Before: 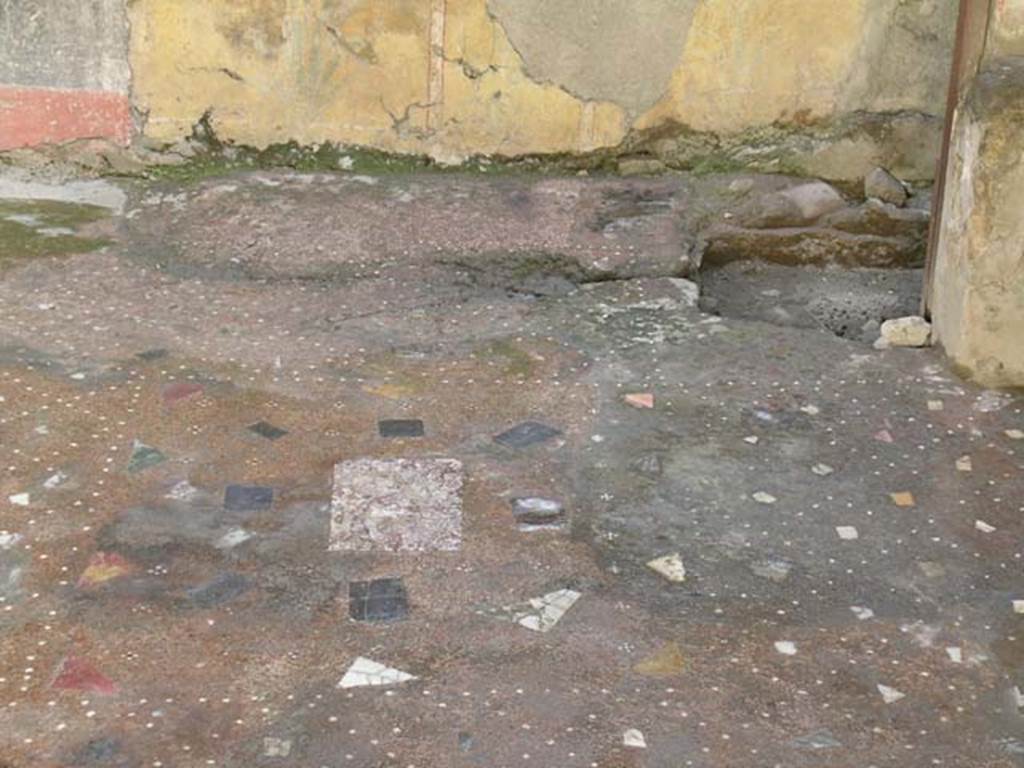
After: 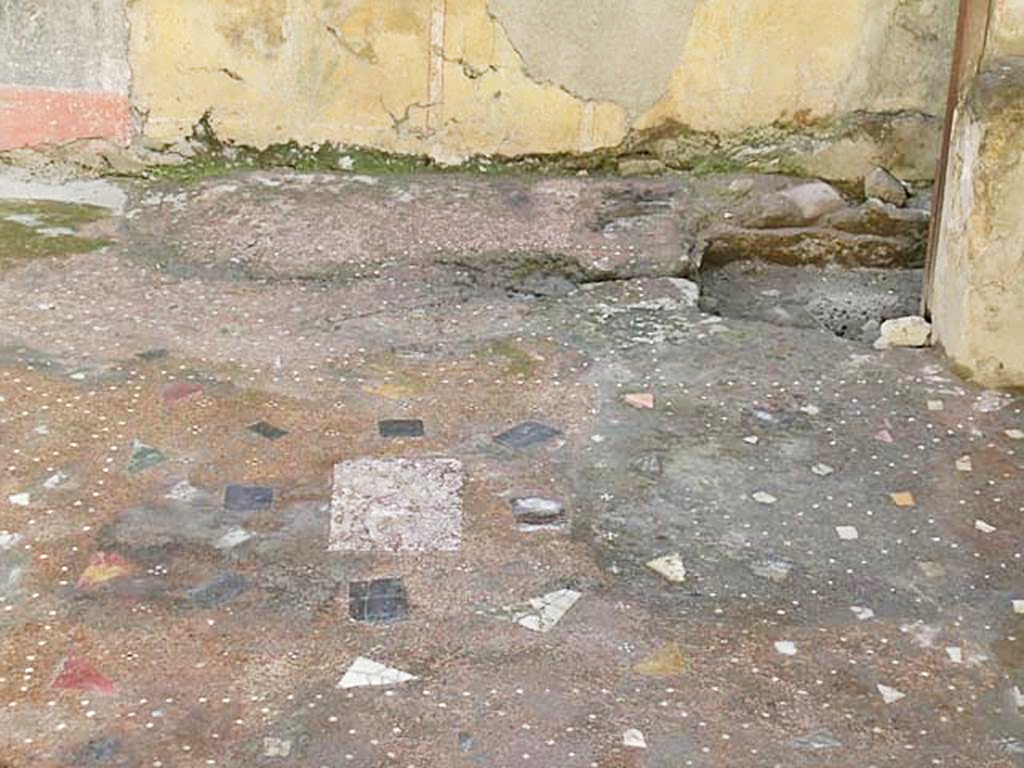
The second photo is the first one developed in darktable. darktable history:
tone curve: curves: ch0 [(0, 0) (0.003, 0.014) (0.011, 0.019) (0.025, 0.026) (0.044, 0.037) (0.069, 0.053) (0.1, 0.083) (0.136, 0.121) (0.177, 0.163) (0.224, 0.22) (0.277, 0.281) (0.335, 0.354) (0.399, 0.436) (0.468, 0.526) (0.543, 0.612) (0.623, 0.706) (0.709, 0.79) (0.801, 0.858) (0.898, 0.925) (1, 1)], preserve colors none
sharpen: on, module defaults
